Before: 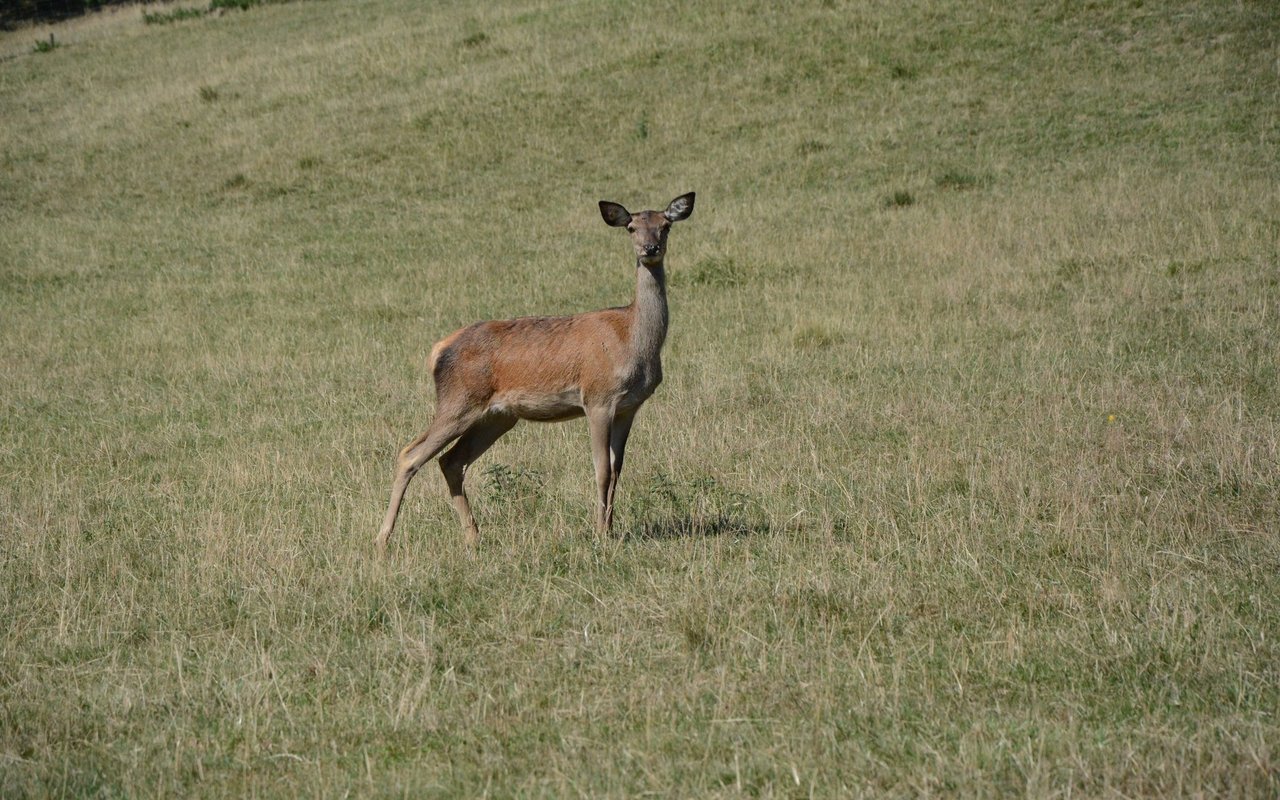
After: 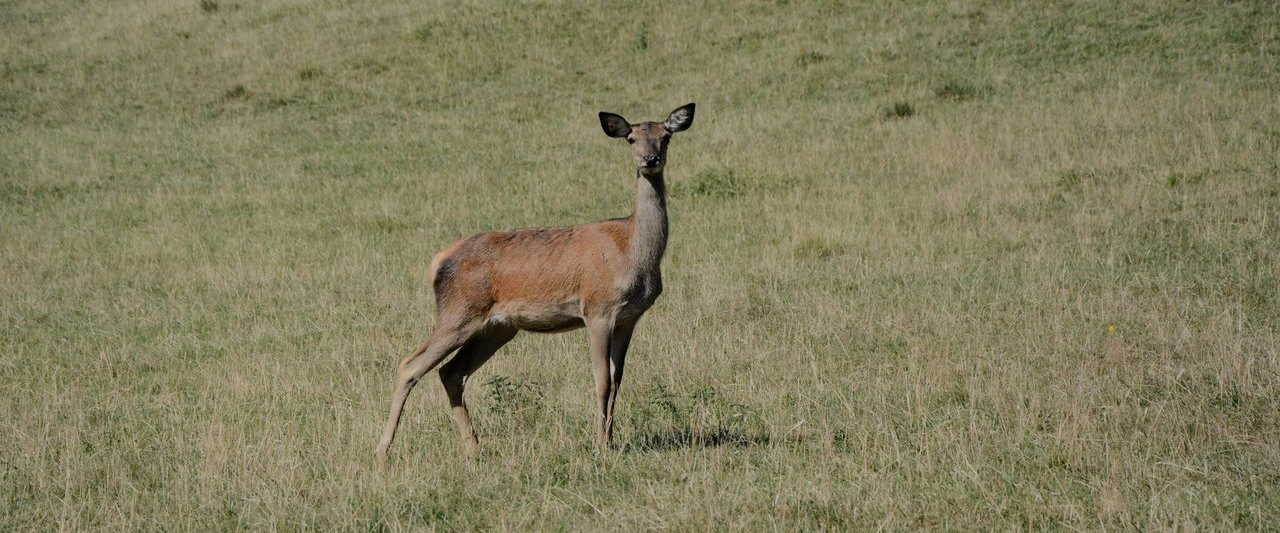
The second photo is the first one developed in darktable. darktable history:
crop: top 11.166%, bottom 22.168%
filmic rgb: black relative exposure -8.54 EV, white relative exposure 5.52 EV, hardness 3.39, contrast 1.016
